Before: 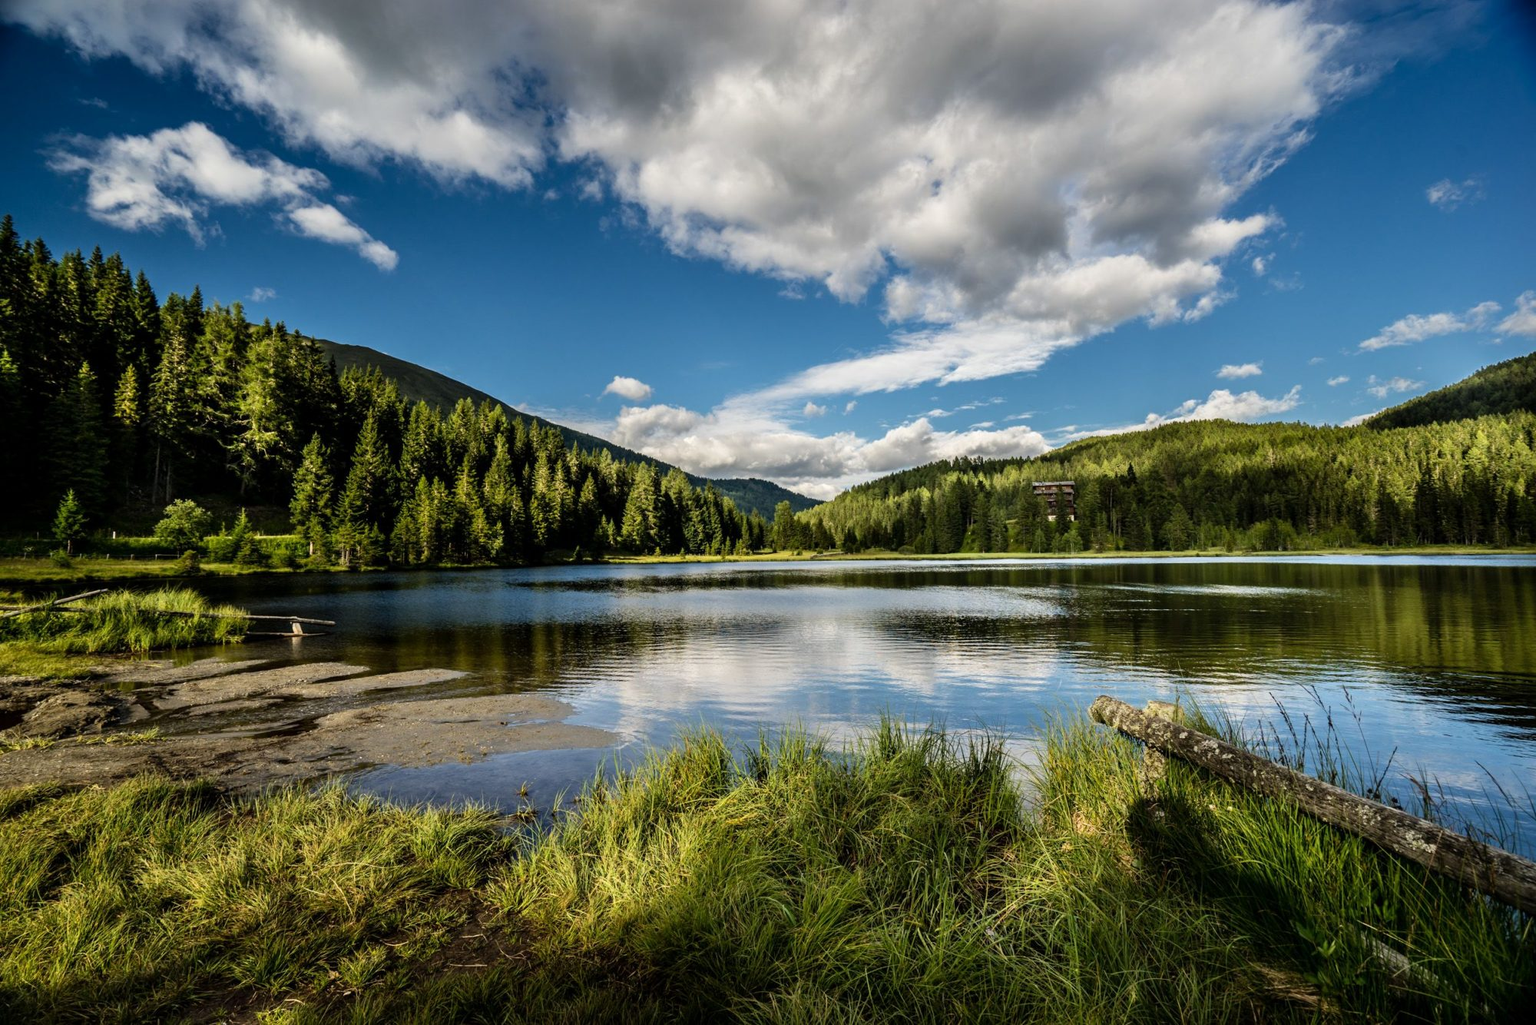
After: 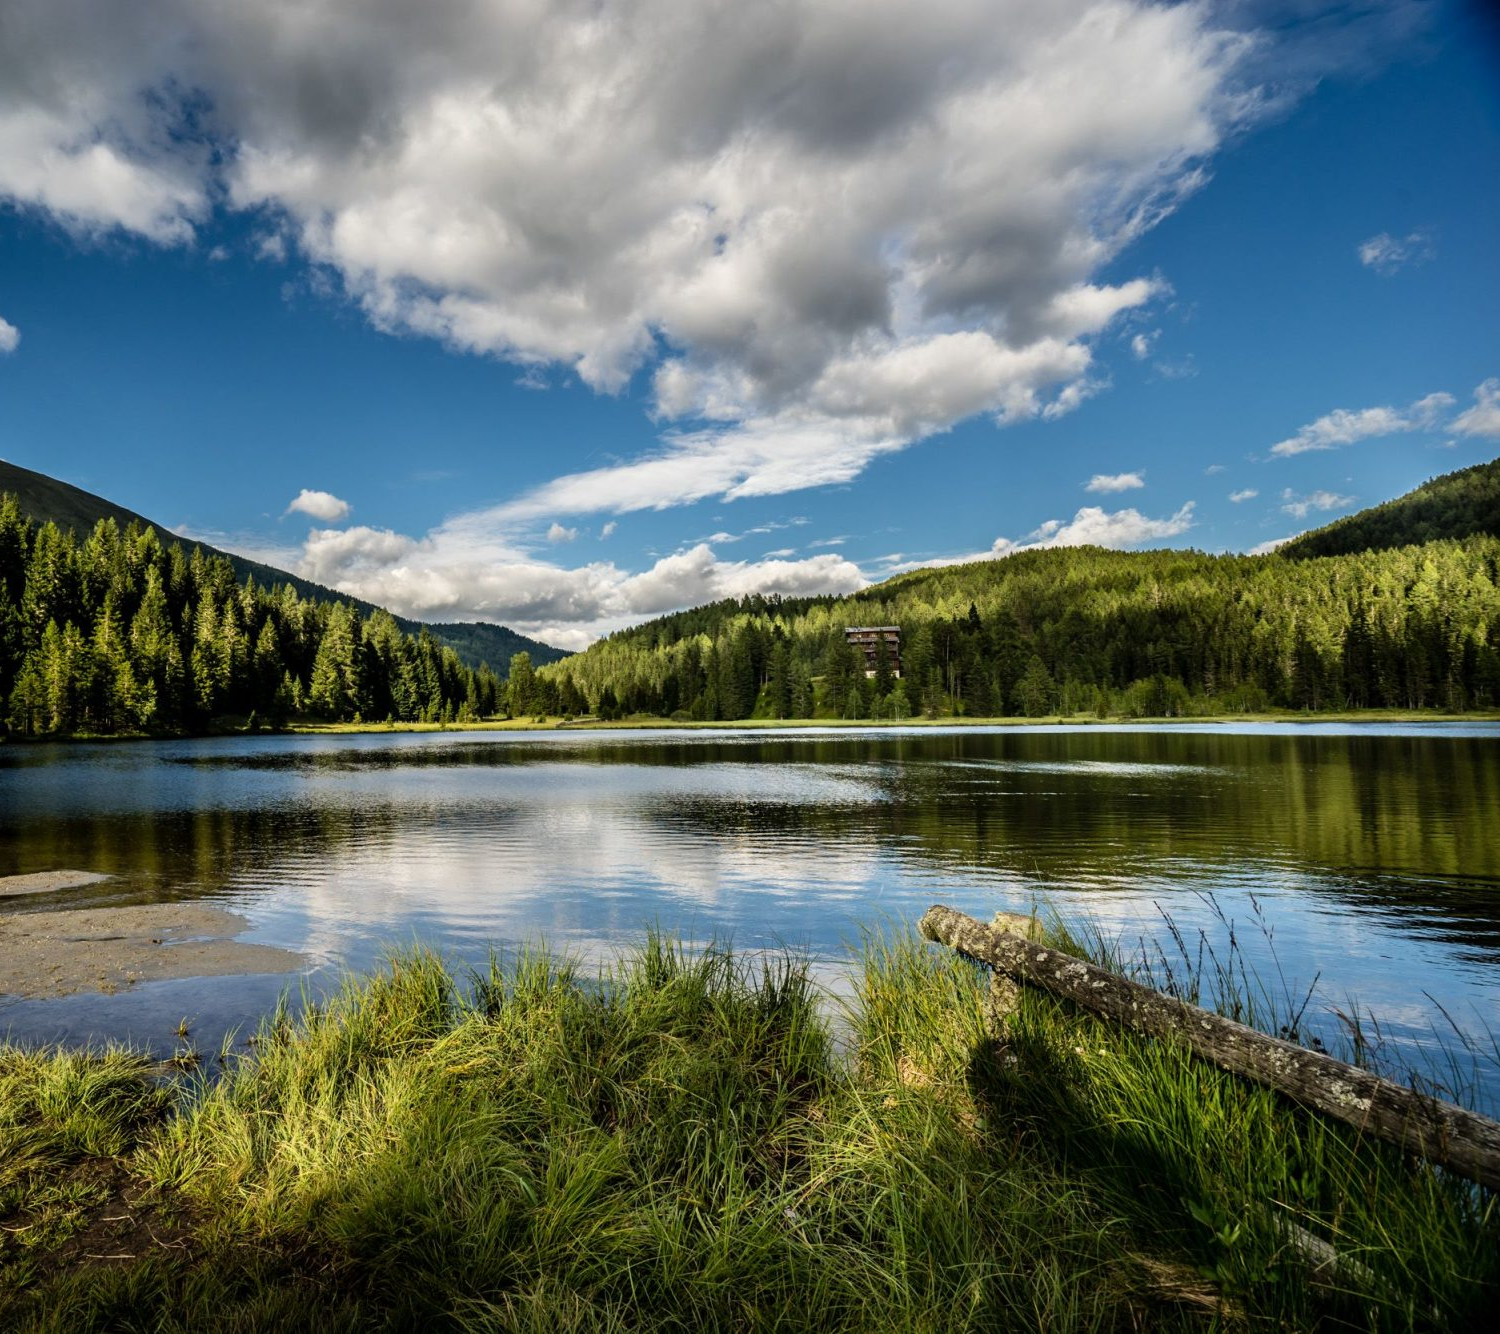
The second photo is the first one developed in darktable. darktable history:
crop and rotate: left 24.985%
